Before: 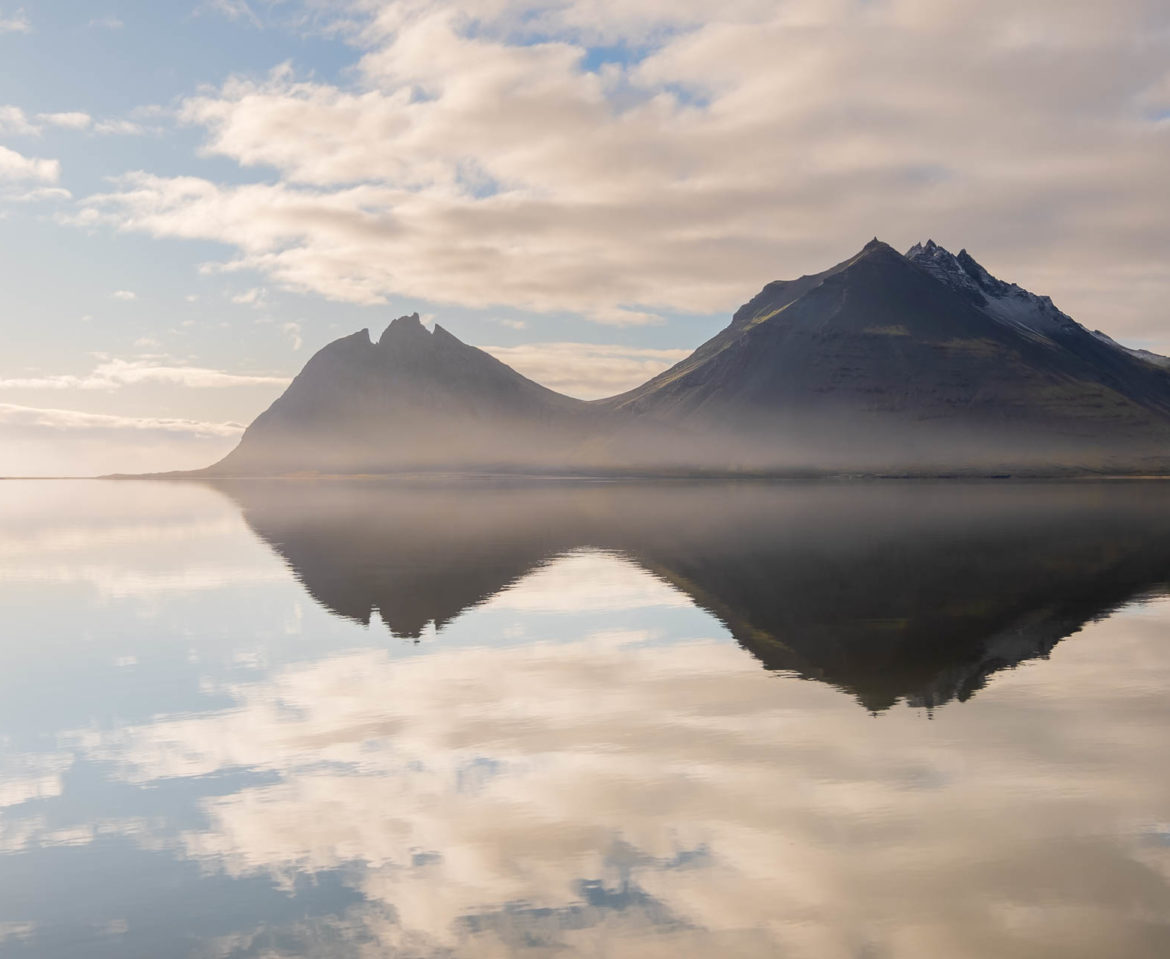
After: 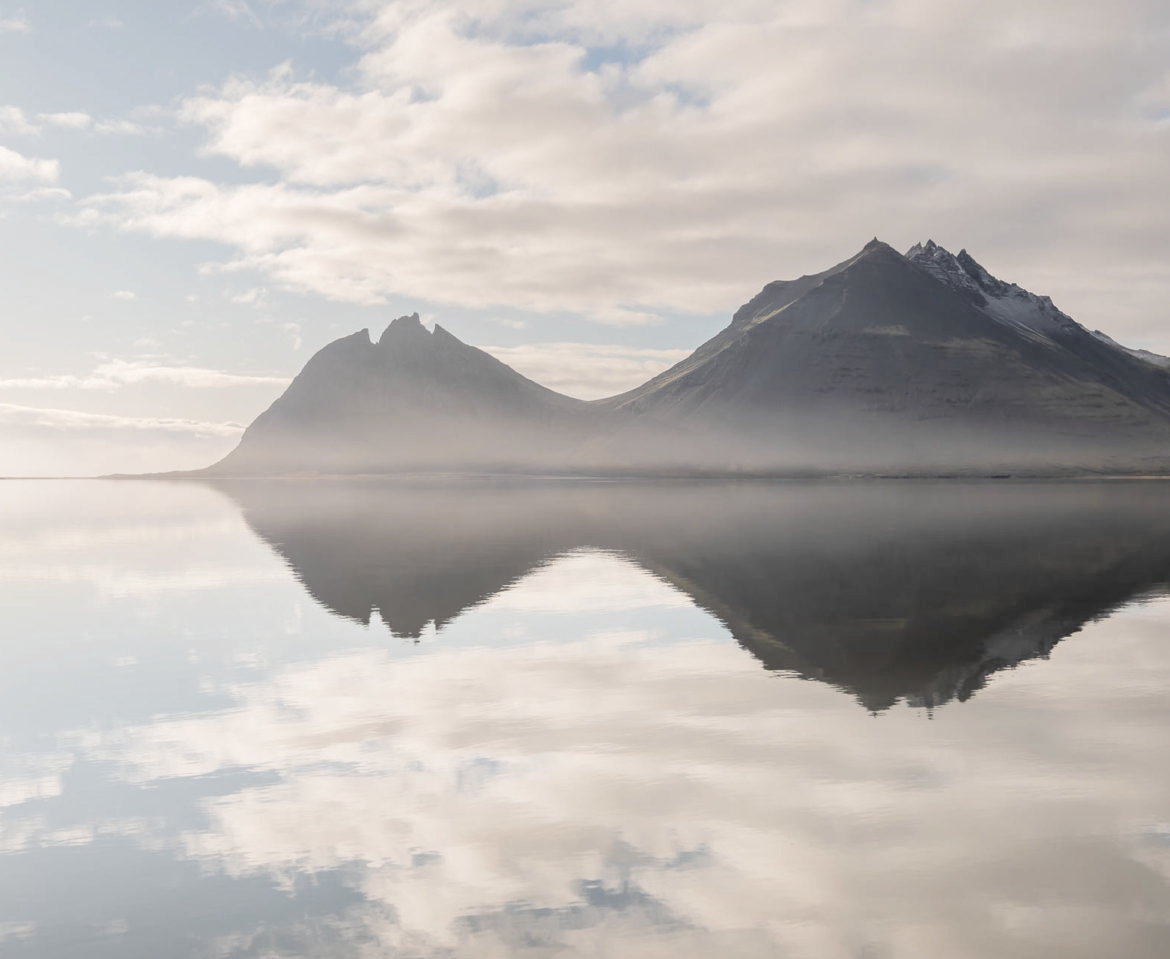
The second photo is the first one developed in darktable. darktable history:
tone equalizer: on, module defaults
contrast brightness saturation: brightness 0.18, saturation -0.5
